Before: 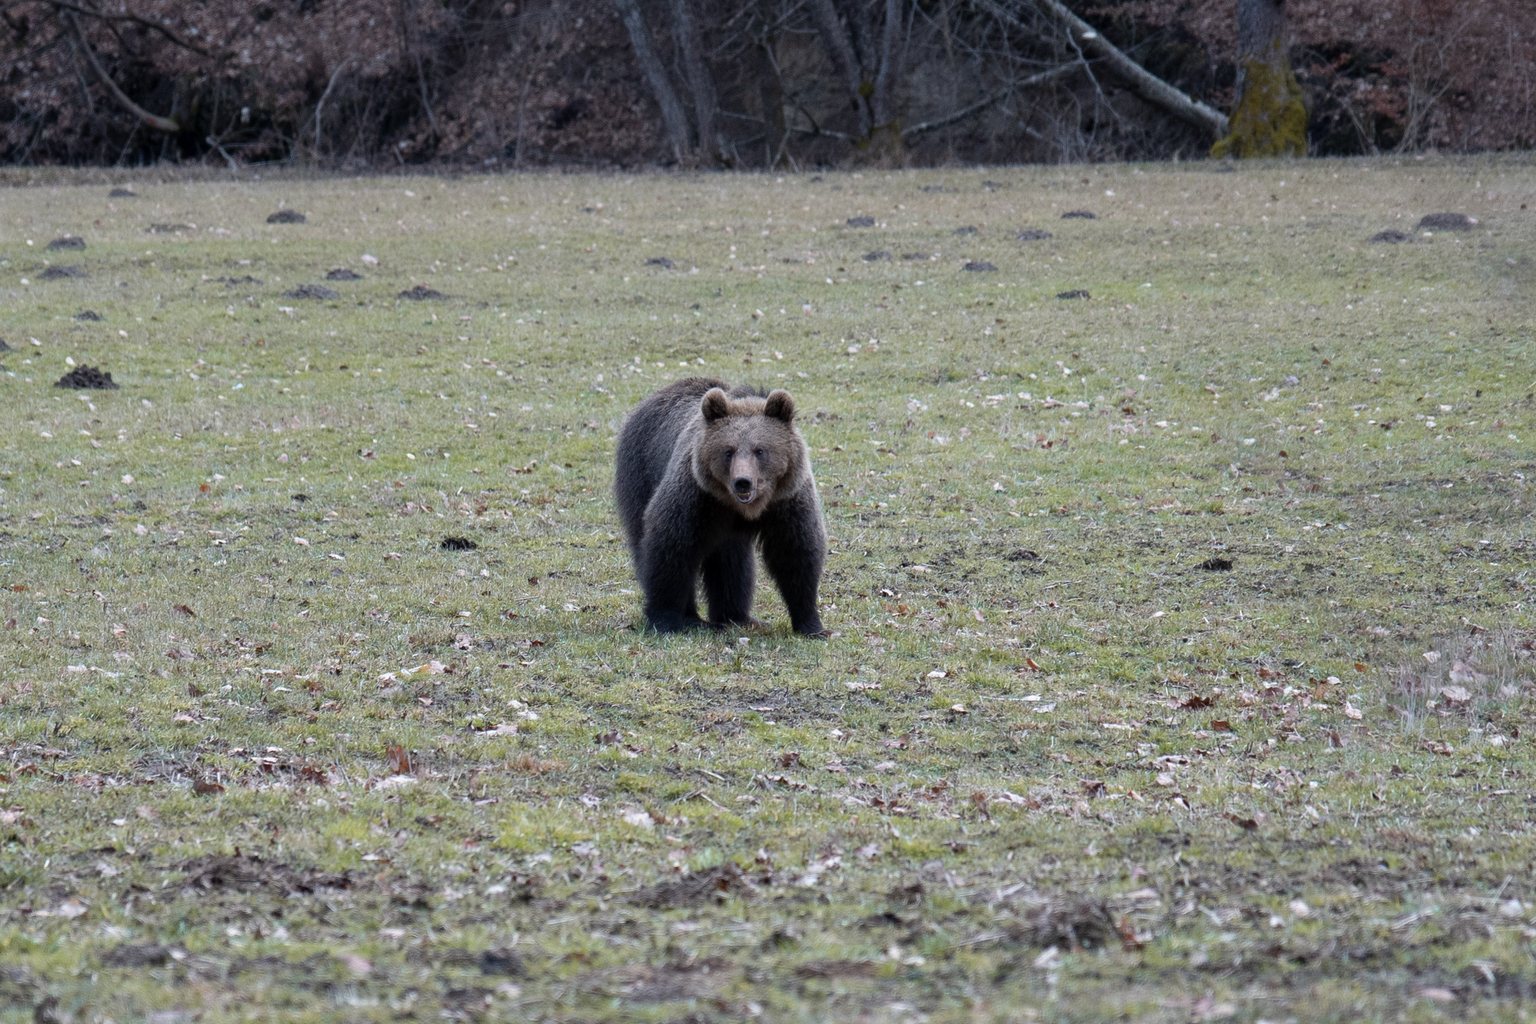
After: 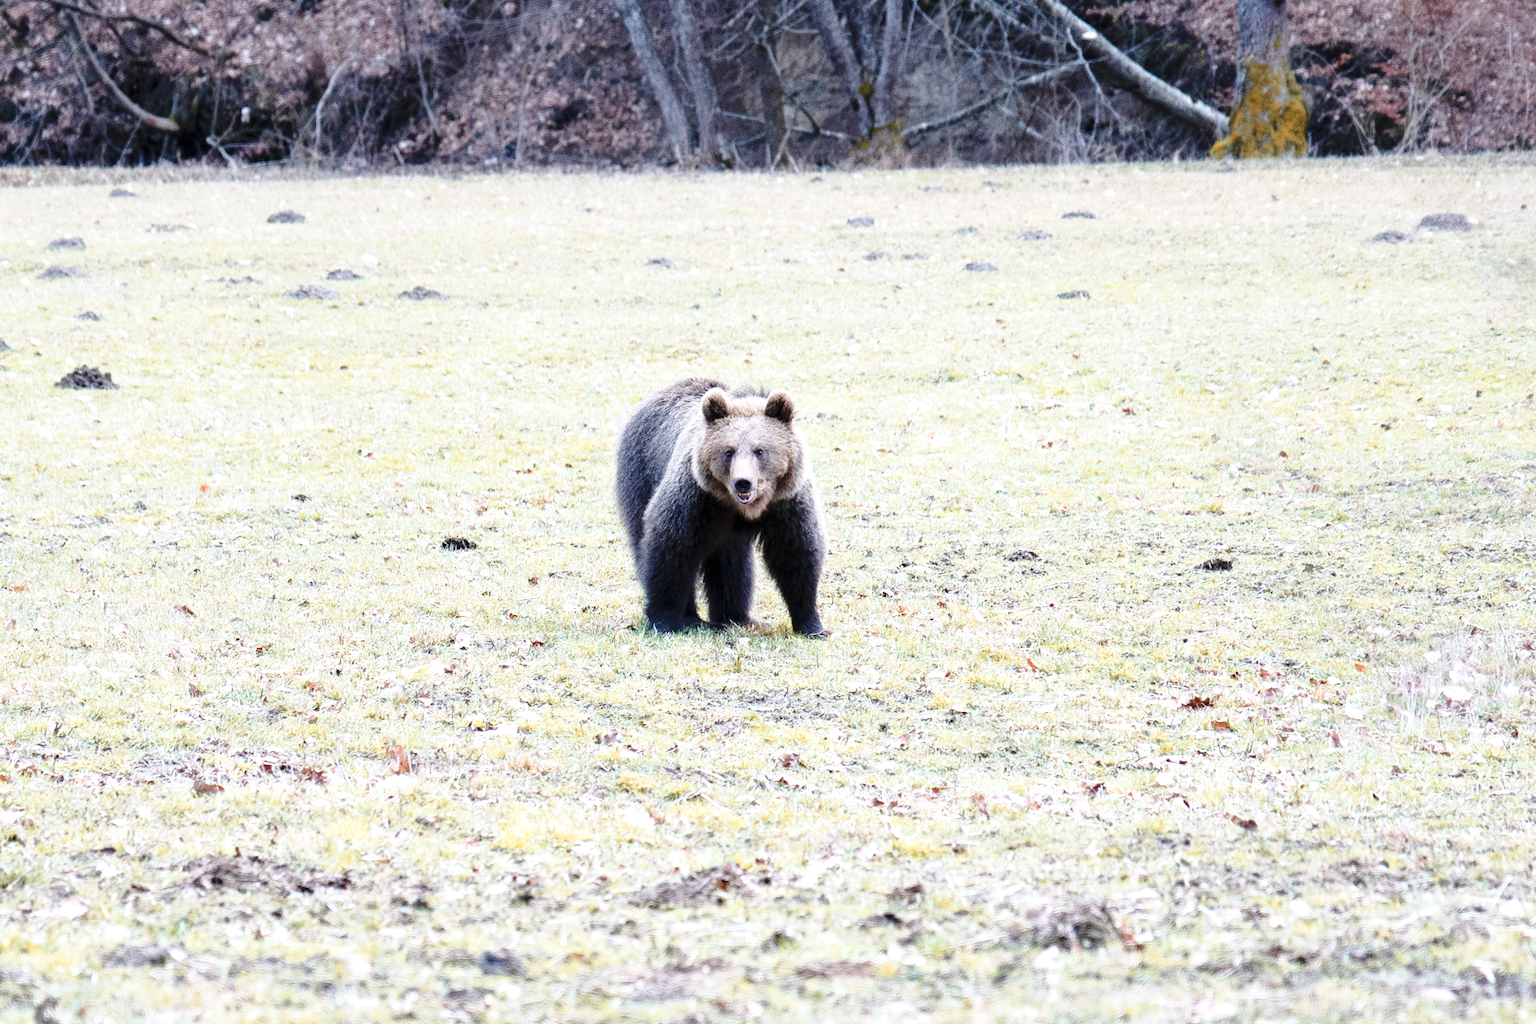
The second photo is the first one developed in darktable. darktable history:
color zones: curves: ch2 [(0, 0.5) (0.143, 0.5) (0.286, 0.416) (0.429, 0.5) (0.571, 0.5) (0.714, 0.5) (0.857, 0.5) (1, 0.5)]
base curve: curves: ch0 [(0, 0) (0.028, 0.03) (0.121, 0.232) (0.46, 0.748) (0.859, 0.968) (1, 1)], preserve colors none
exposure: black level correction 0, exposure 1.1 EV, compensate exposure bias true, compensate highlight preservation false
